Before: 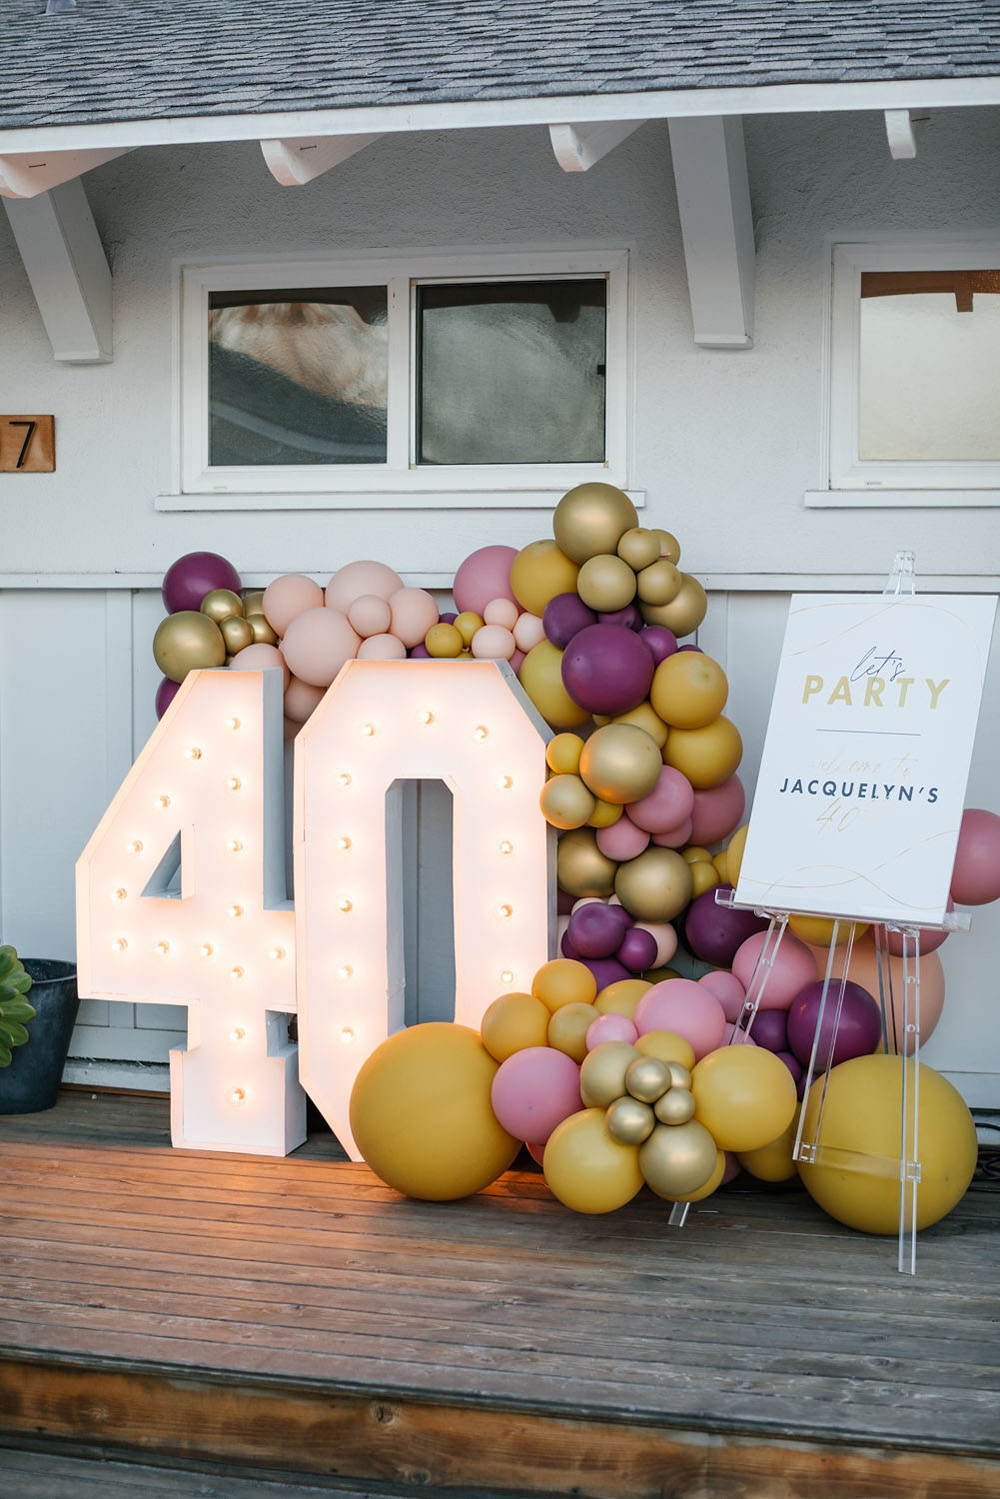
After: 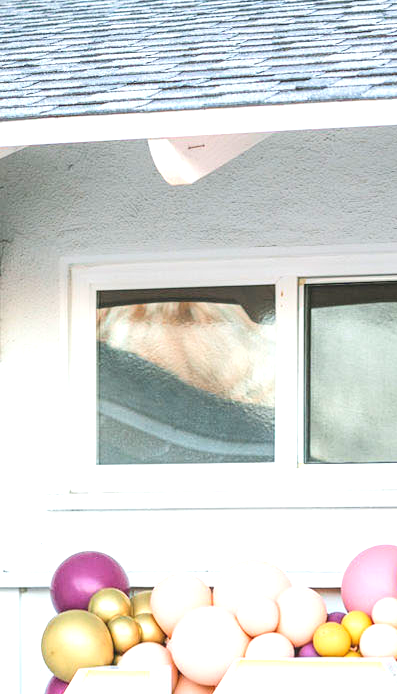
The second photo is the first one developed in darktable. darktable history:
exposure: black level correction 0, exposure 1.663 EV, compensate highlight preservation false
crop and rotate: left 11.29%, top 0.074%, right 48.999%, bottom 53.608%
tone curve: curves: ch0 [(0, 0.025) (0.15, 0.143) (0.452, 0.486) (0.751, 0.788) (1, 0.961)]; ch1 [(0, 0) (0.416, 0.4) (0.476, 0.469) (0.497, 0.494) (0.546, 0.571) (0.566, 0.607) (0.62, 0.657) (1, 1)]; ch2 [(0, 0) (0.386, 0.397) (0.505, 0.498) (0.547, 0.546) (0.579, 0.58) (1, 1)], color space Lab, linked channels, preserve colors none
local contrast: detail 110%
